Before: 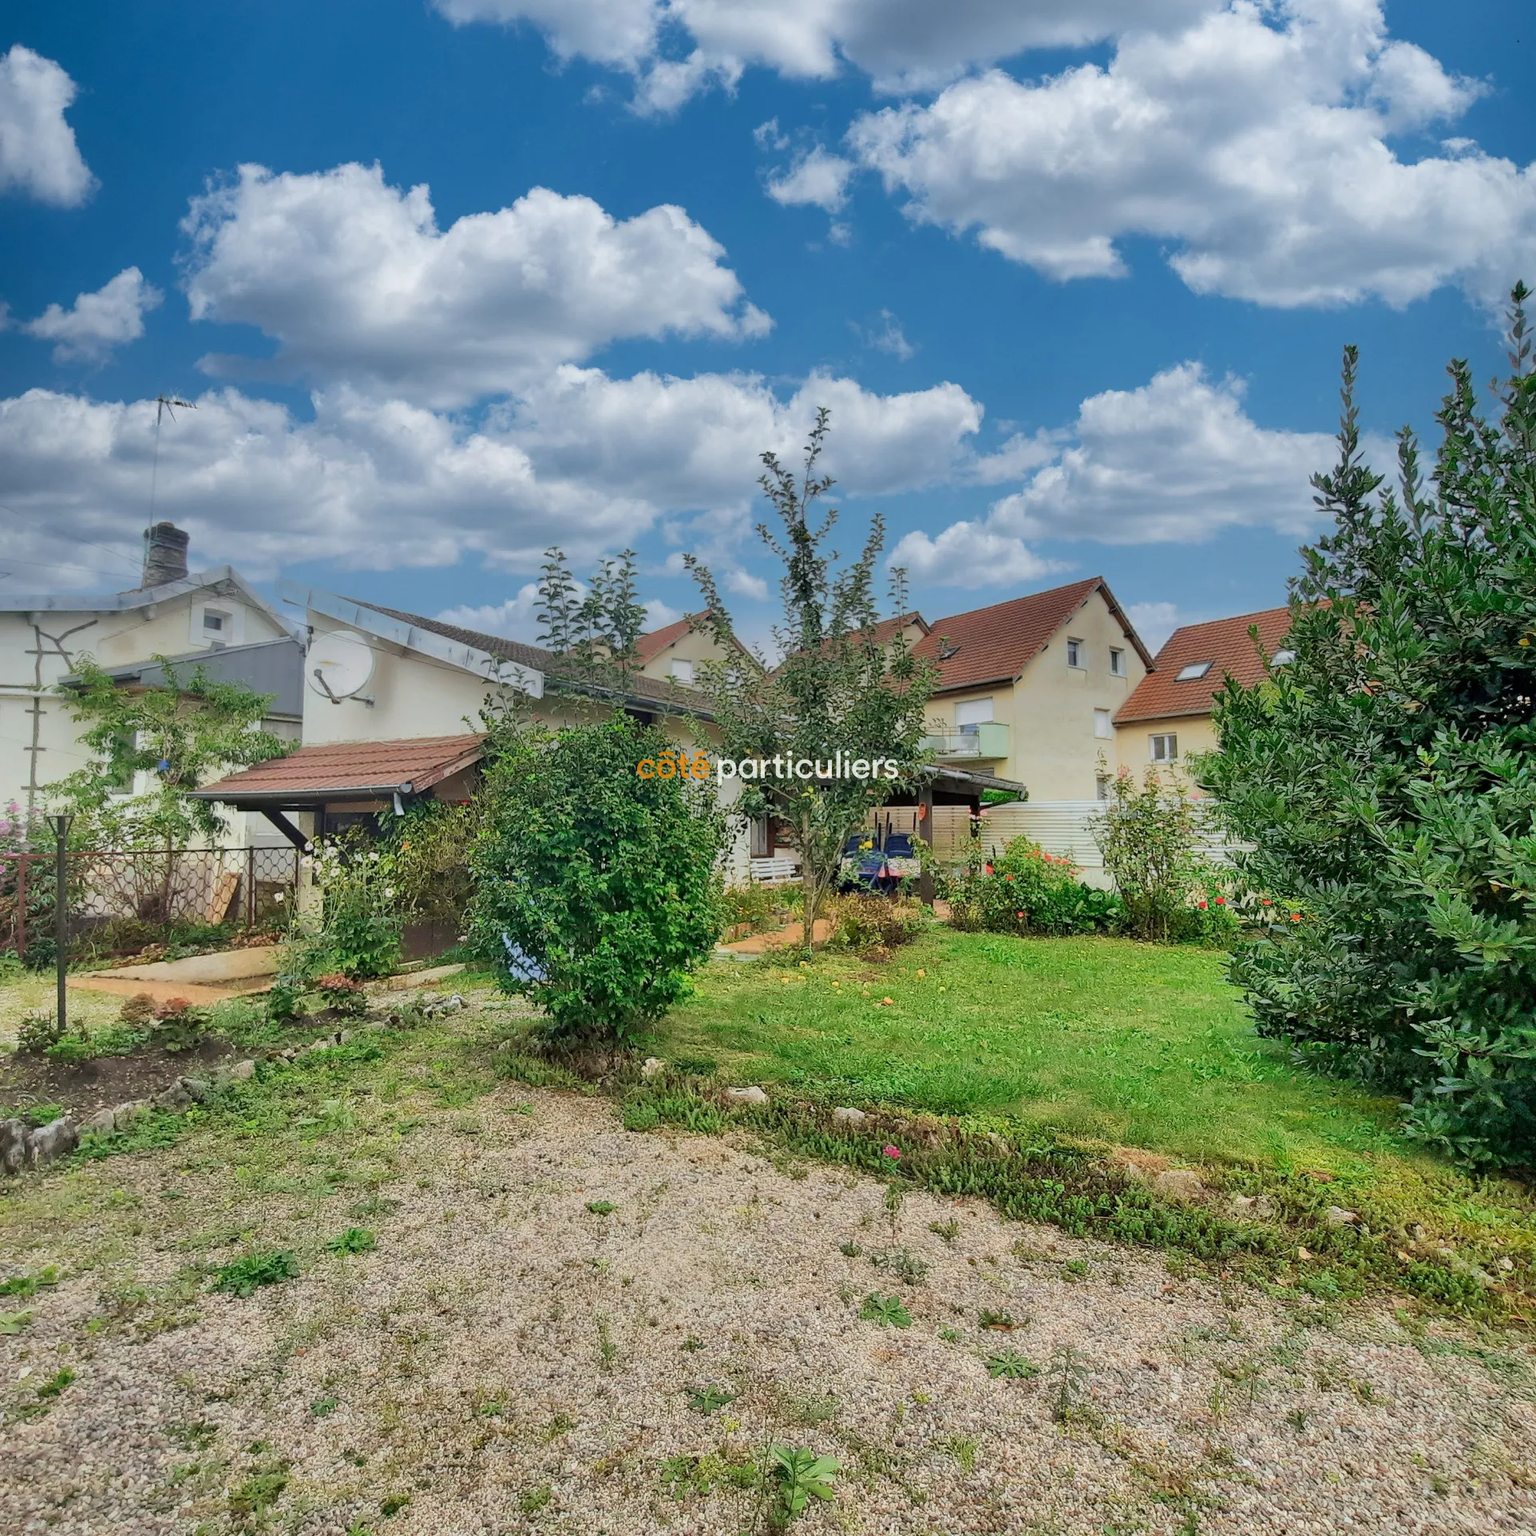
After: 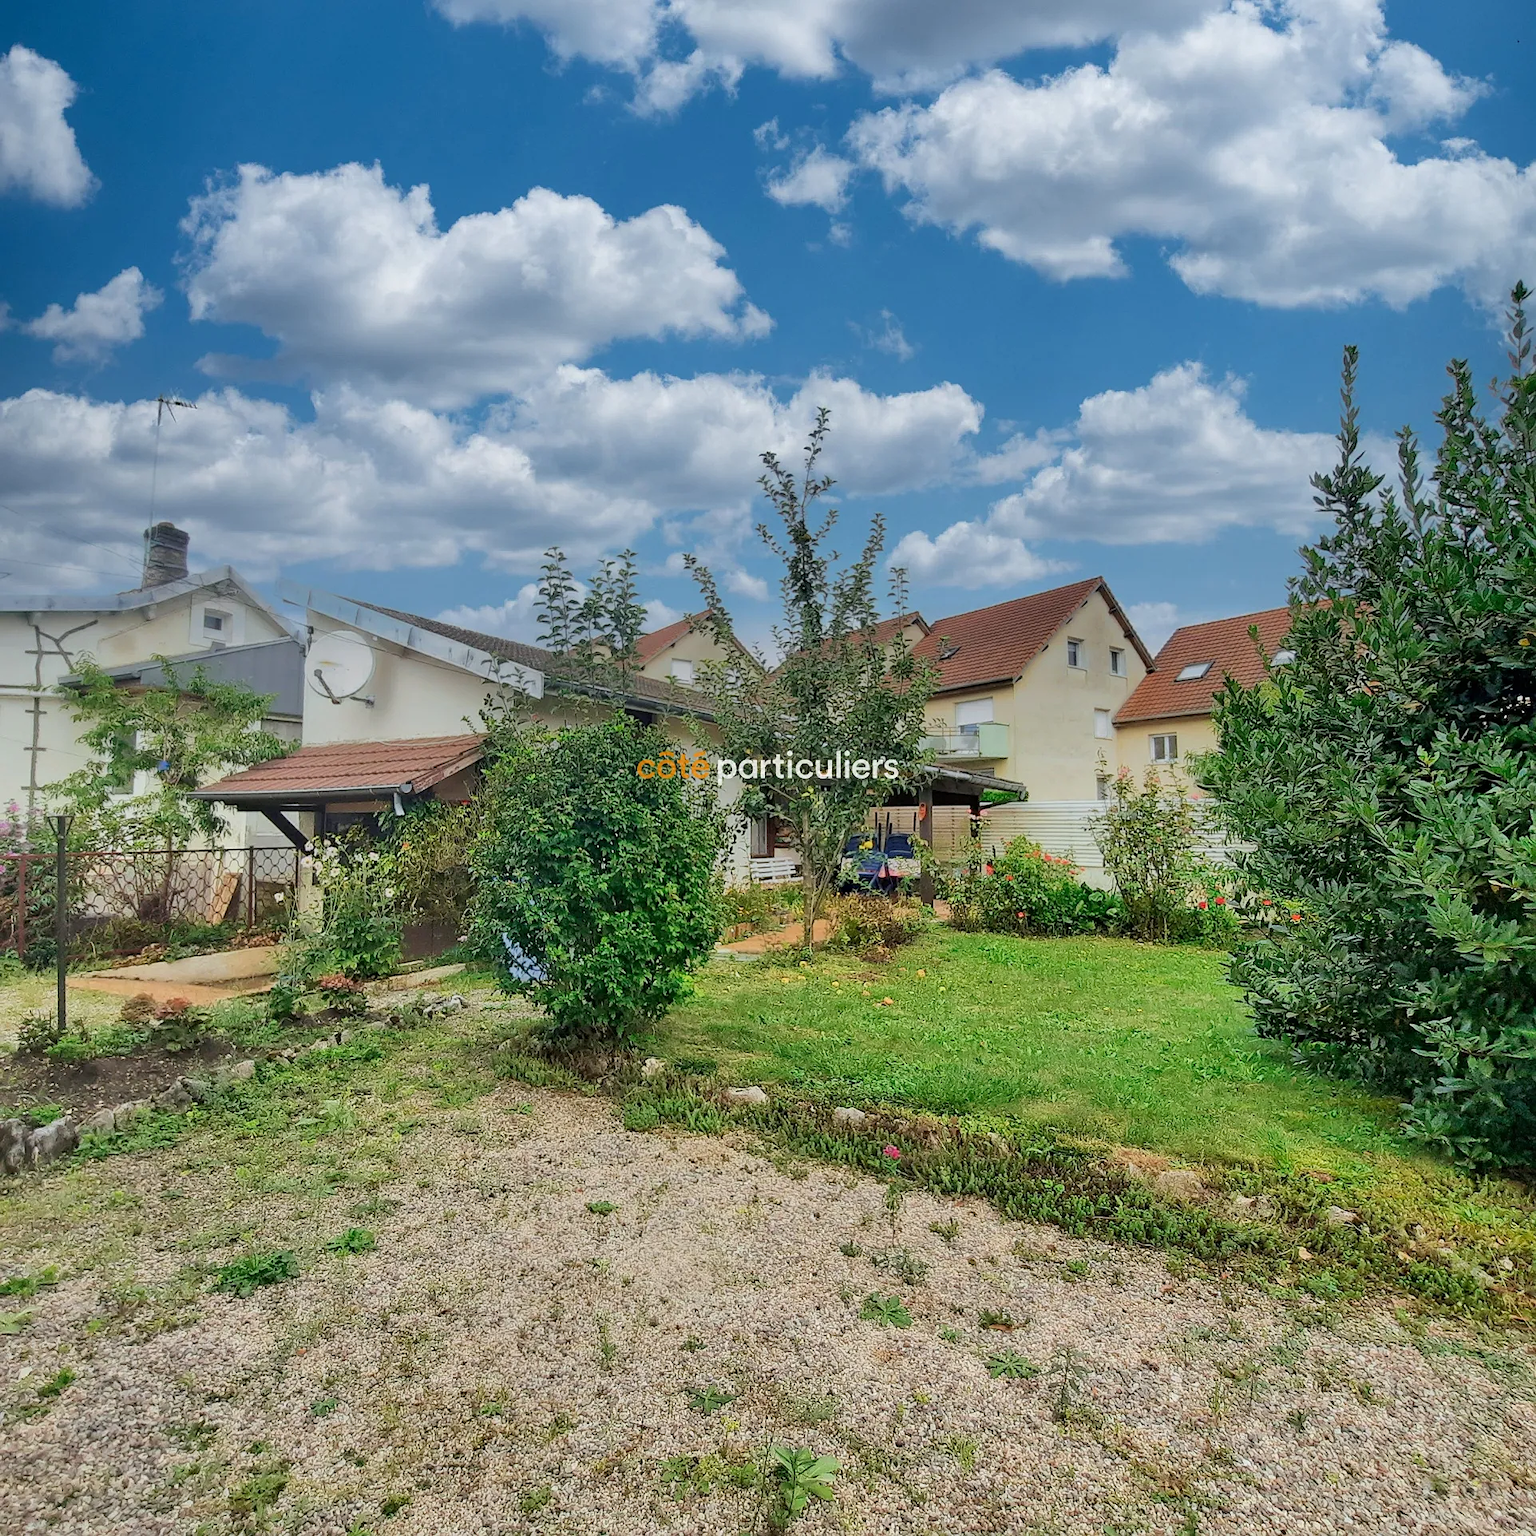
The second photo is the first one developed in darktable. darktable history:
sharpen: radius 1.269, amount 0.297, threshold 0.053
